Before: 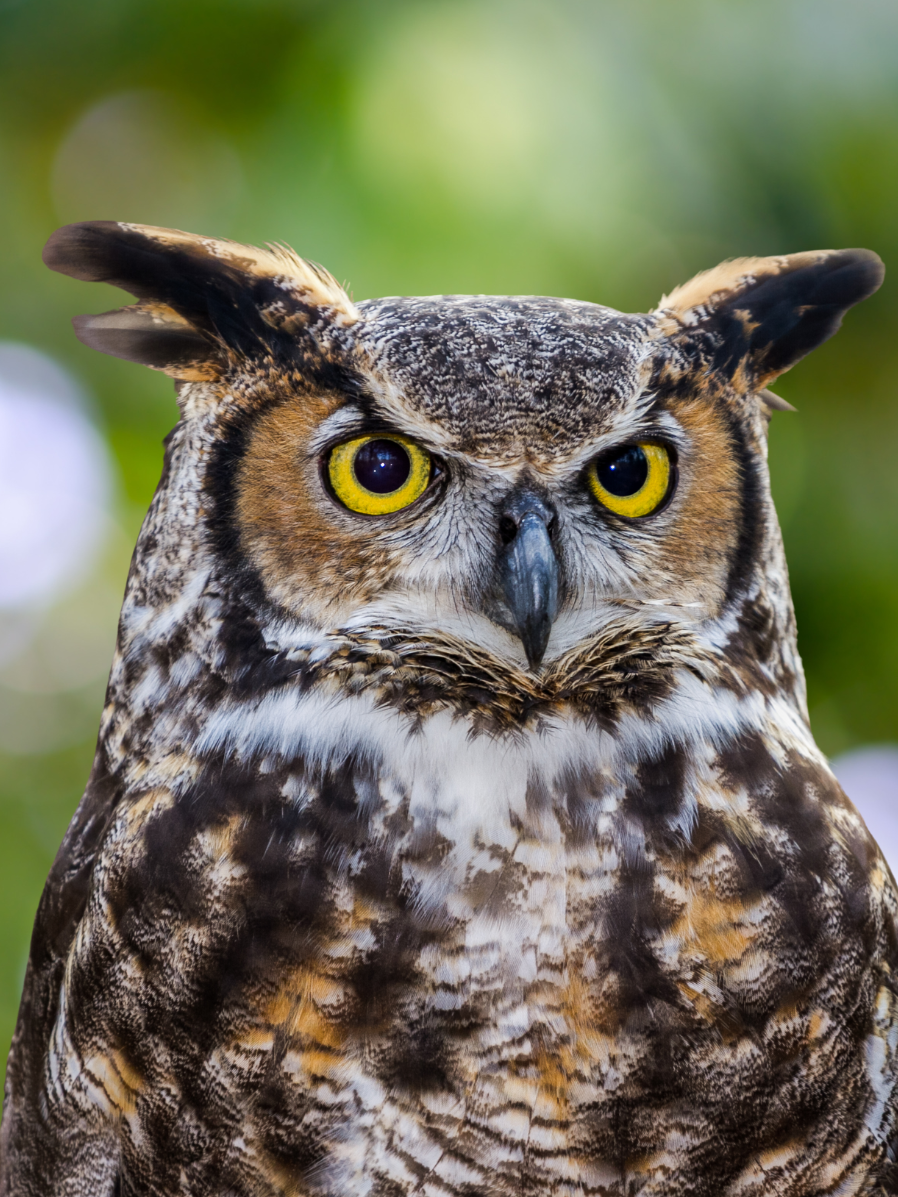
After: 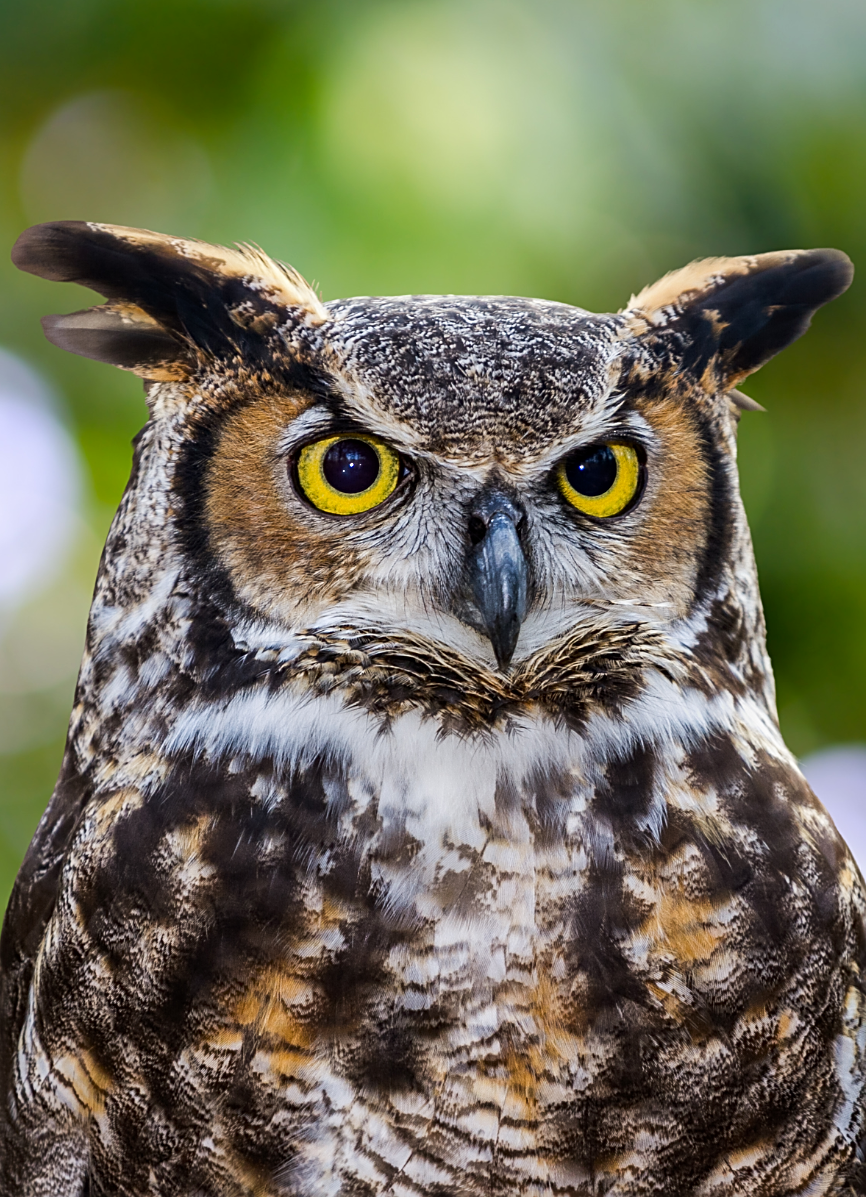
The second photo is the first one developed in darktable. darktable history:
crop and rotate: left 3.541%
sharpen: on, module defaults
contrast brightness saturation: contrast 0.081, saturation 0.022
